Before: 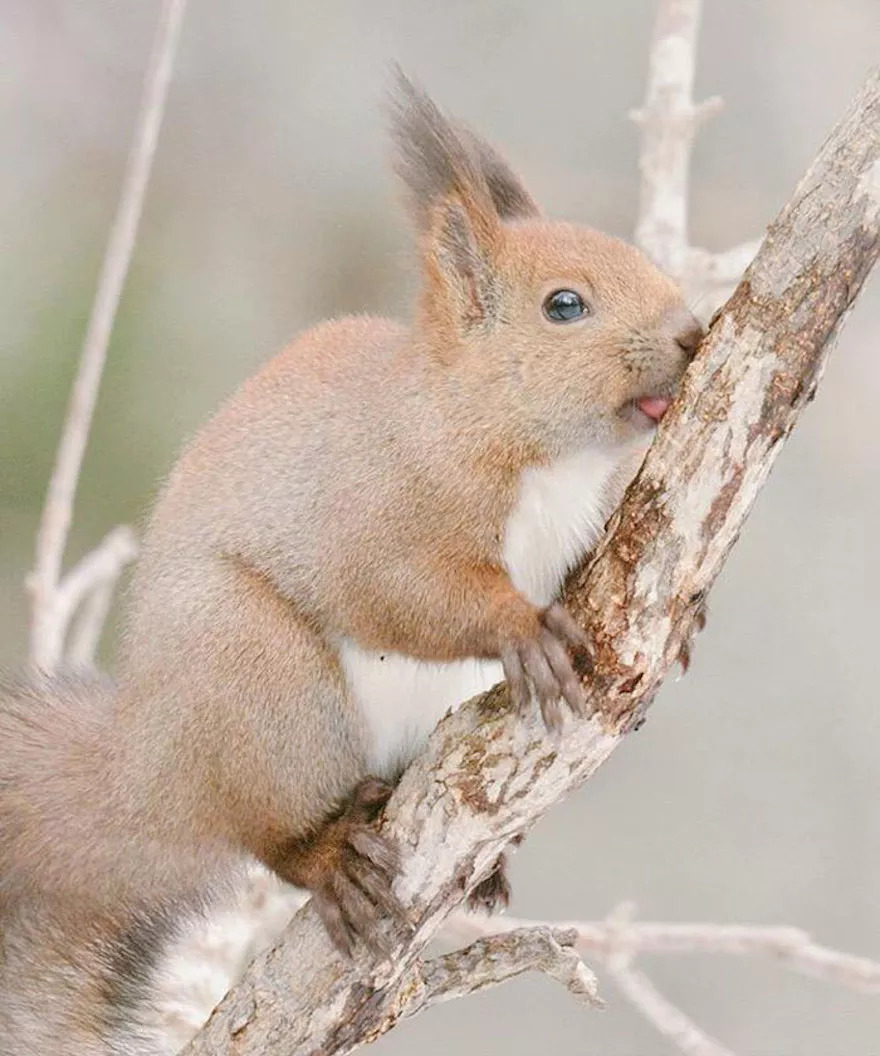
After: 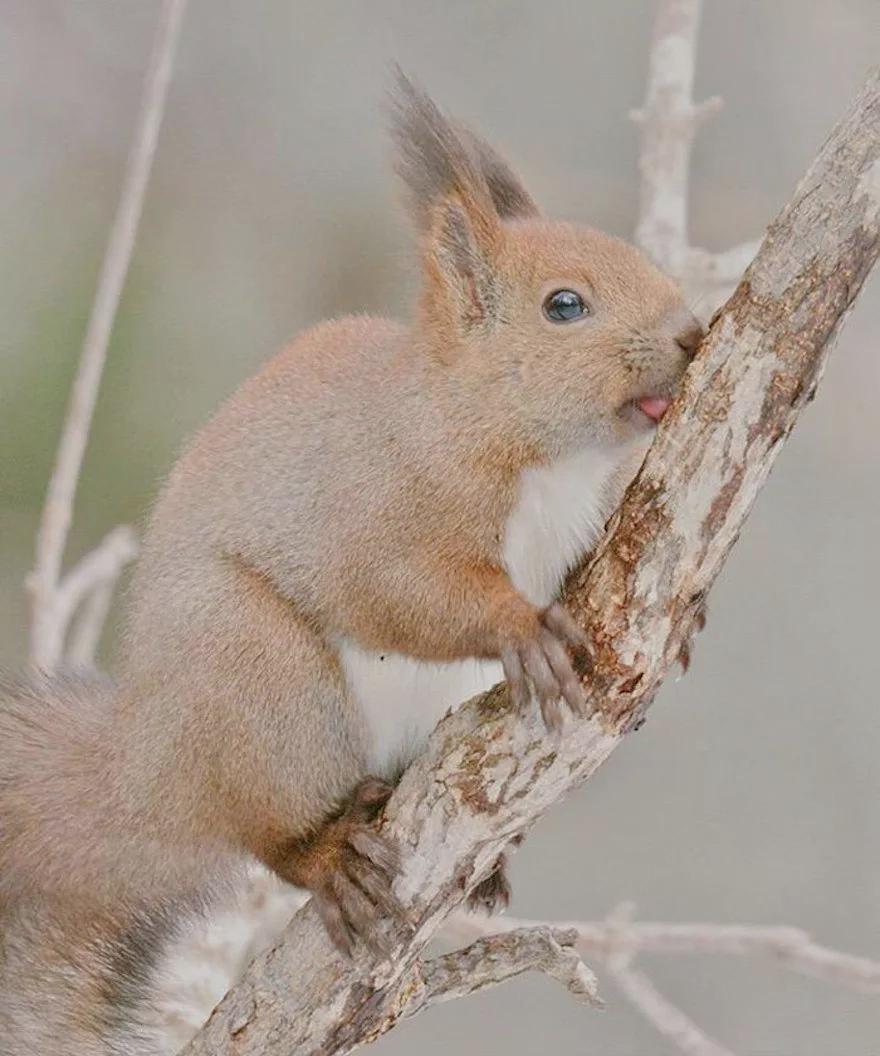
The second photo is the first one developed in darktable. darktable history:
tone equalizer: -8 EV -0.001 EV, -7 EV 0.005 EV, -6 EV -0.025 EV, -5 EV 0.011 EV, -4 EV -0.019 EV, -3 EV 0.011 EV, -2 EV -0.076 EV, -1 EV -0.287 EV, +0 EV -0.582 EV
